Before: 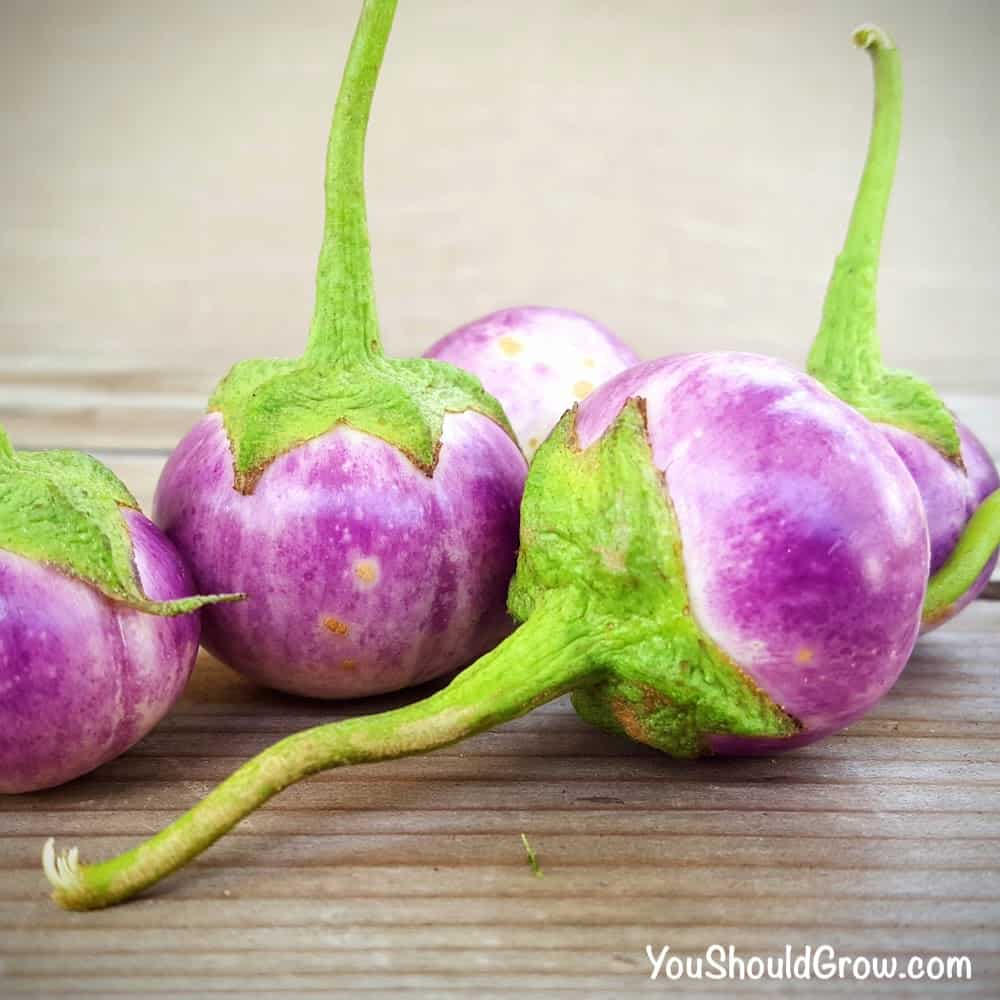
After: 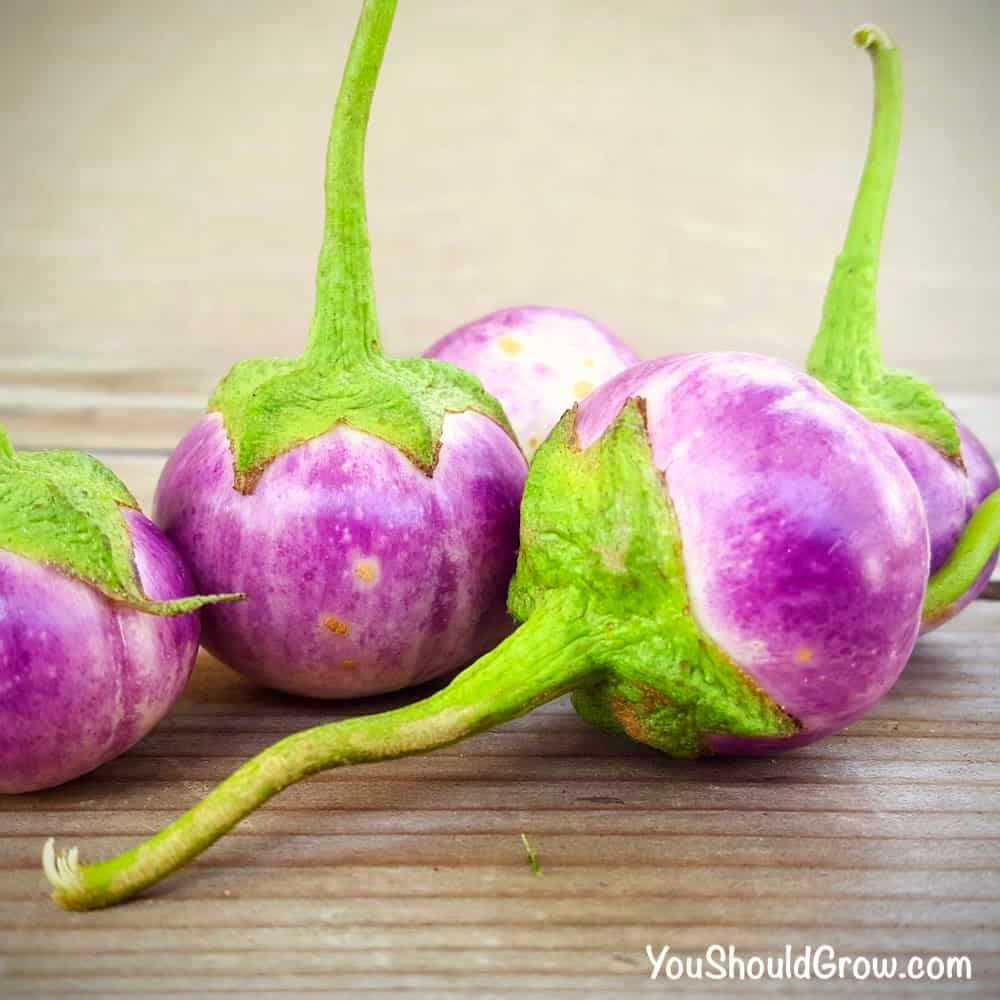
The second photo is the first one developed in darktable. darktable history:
tone equalizer: on, module defaults
white balance: emerald 1
color correction: highlights a* 0.816, highlights b* 2.78, saturation 1.1
